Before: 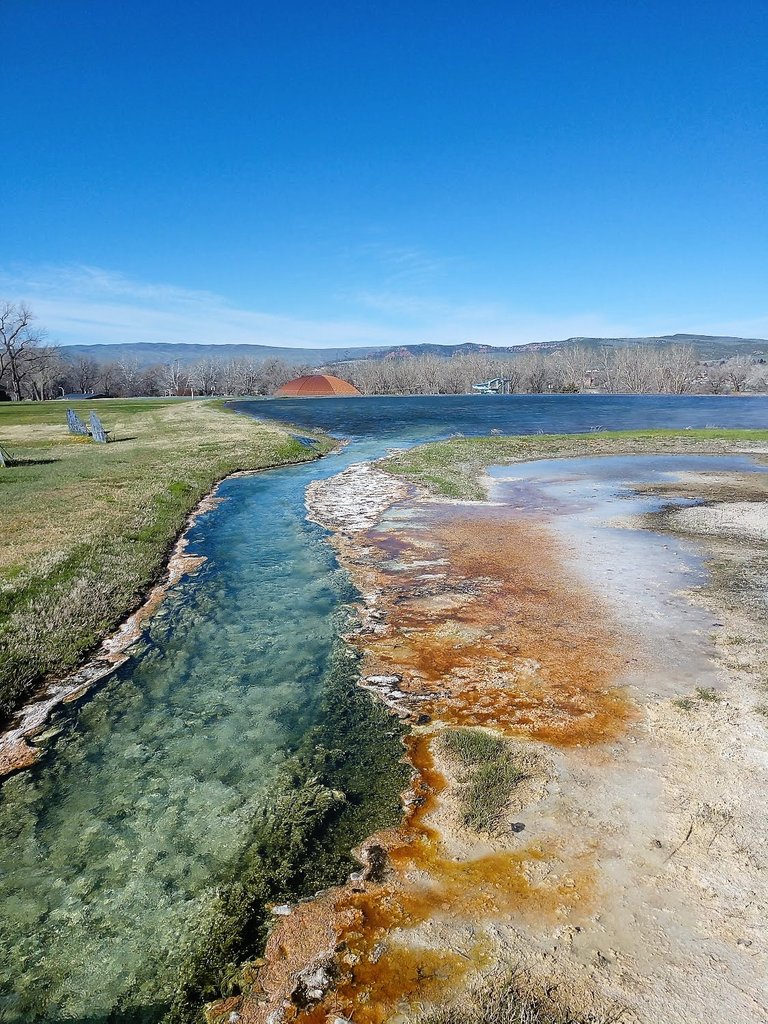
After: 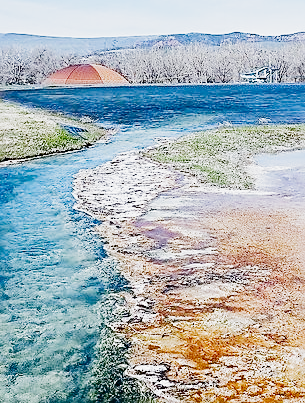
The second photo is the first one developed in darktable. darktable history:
filmic rgb: black relative exposure -7.65 EV, white relative exposure 4.56 EV, hardness 3.61, preserve chrominance no, color science v5 (2021), contrast in shadows safe, contrast in highlights safe
exposure: black level correction 0, exposure 1.474 EV, compensate exposure bias true, compensate highlight preservation false
crop: left 30.29%, top 30.438%, right 29.981%, bottom 30.155%
sharpen: on, module defaults
color zones: curves: ch1 [(0, 0.525) (0.143, 0.556) (0.286, 0.52) (0.429, 0.5) (0.571, 0.5) (0.714, 0.5) (0.857, 0.503) (1, 0.525)]
color calibration: illuminant as shot in camera, x 0.358, y 0.373, temperature 4628.91 K
contrast brightness saturation: contrast 0.215, brightness -0.181, saturation 0.231
